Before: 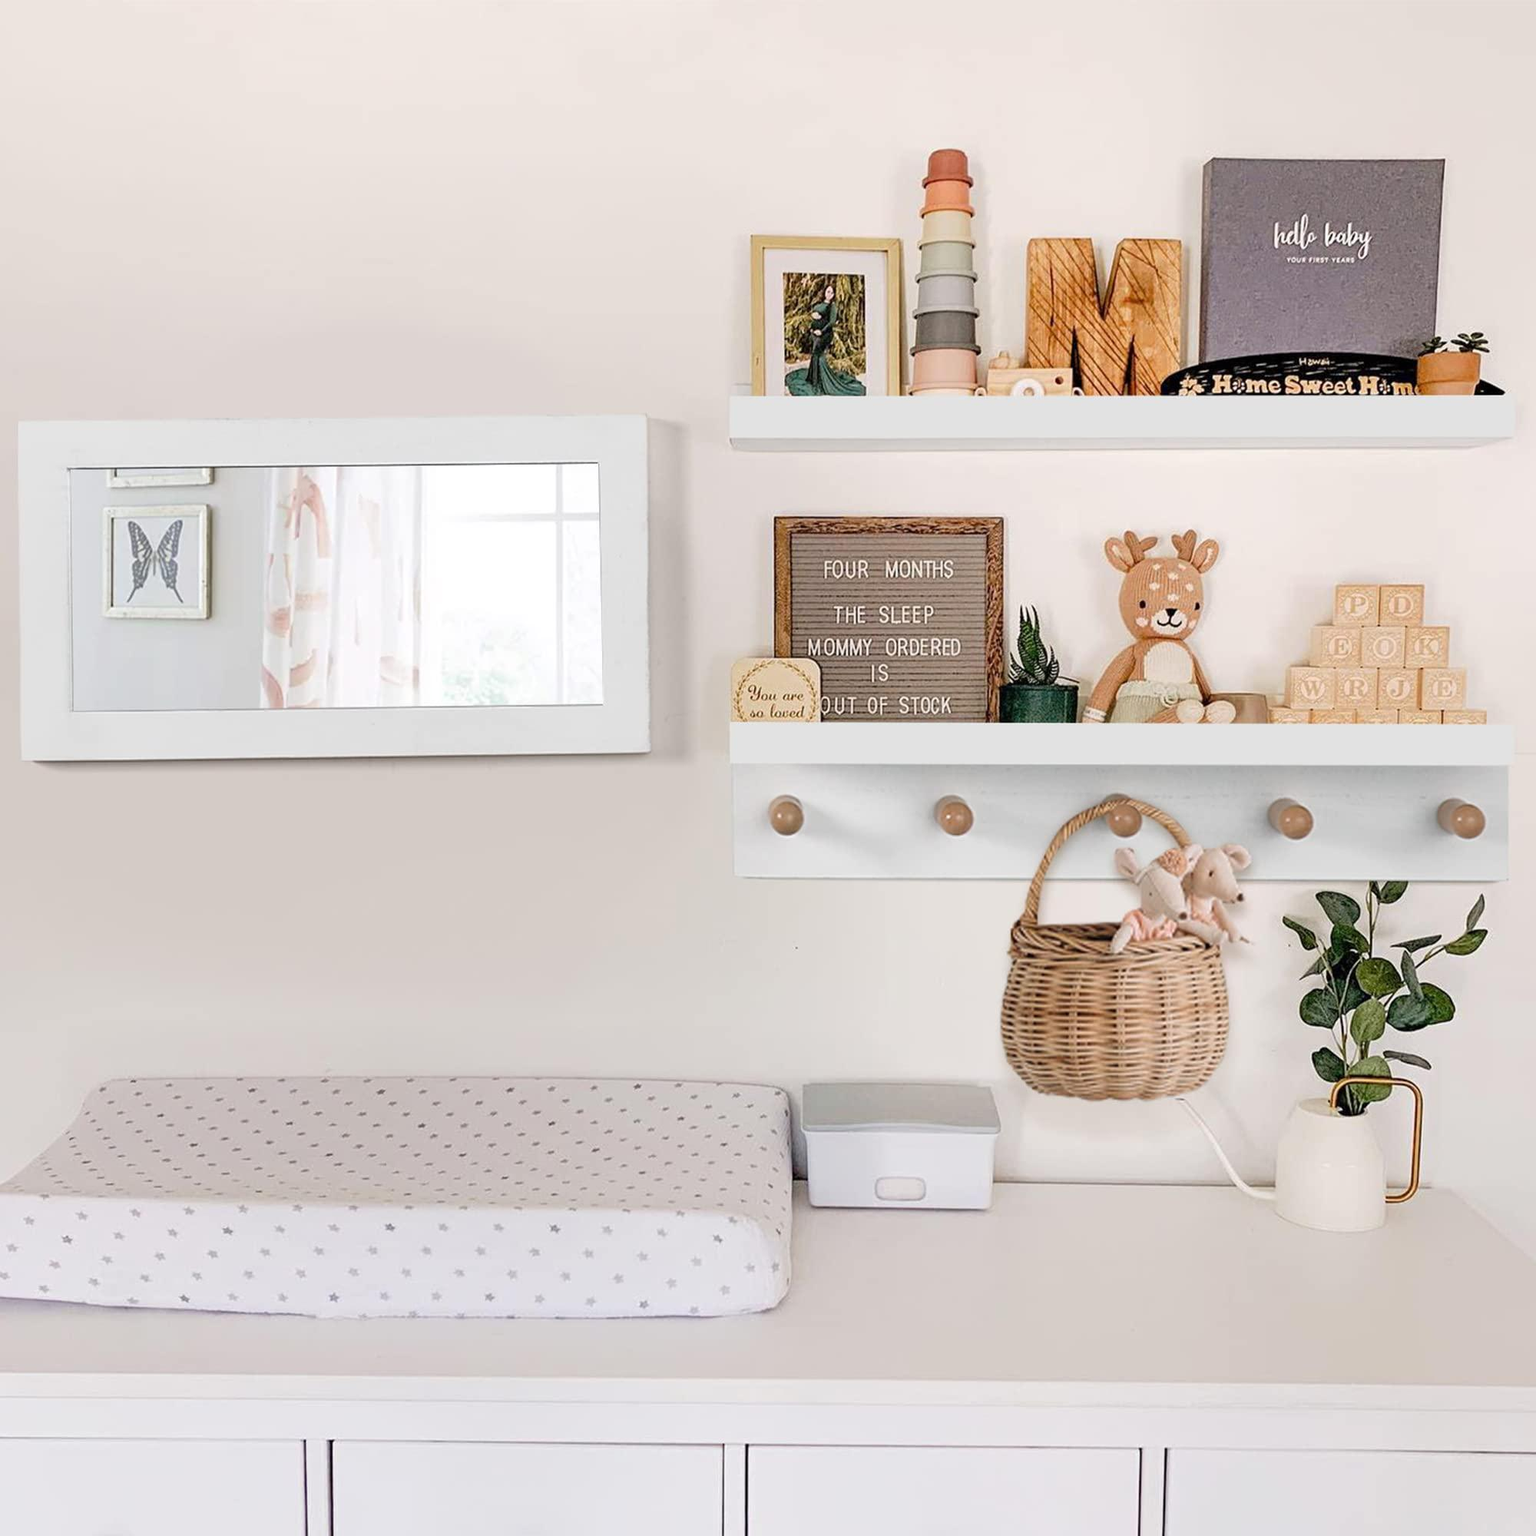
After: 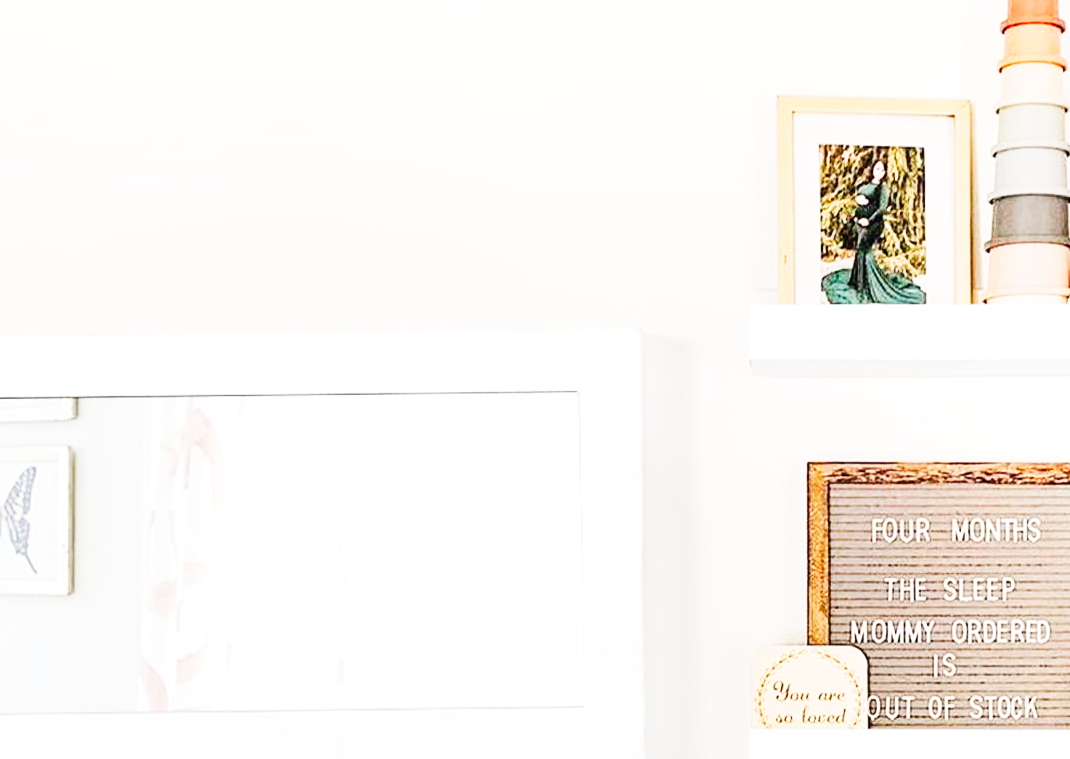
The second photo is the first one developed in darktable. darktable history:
tone equalizer: -8 EV -0.433 EV, -7 EV -0.362 EV, -6 EV -0.31 EV, -5 EV -0.225 EV, -3 EV 0.212 EV, -2 EV 0.33 EV, -1 EV 0.411 EV, +0 EV 0.4 EV
crop: left 10.077%, top 10.573%, right 36.38%, bottom 51.442%
tone curve: curves: ch0 [(0, 0) (0.003, 0.003) (0.011, 0.013) (0.025, 0.029) (0.044, 0.052) (0.069, 0.081) (0.1, 0.116) (0.136, 0.158) (0.177, 0.207) (0.224, 0.268) (0.277, 0.373) (0.335, 0.465) (0.399, 0.565) (0.468, 0.674) (0.543, 0.79) (0.623, 0.853) (0.709, 0.918) (0.801, 0.956) (0.898, 0.977) (1, 1)], preserve colors none
